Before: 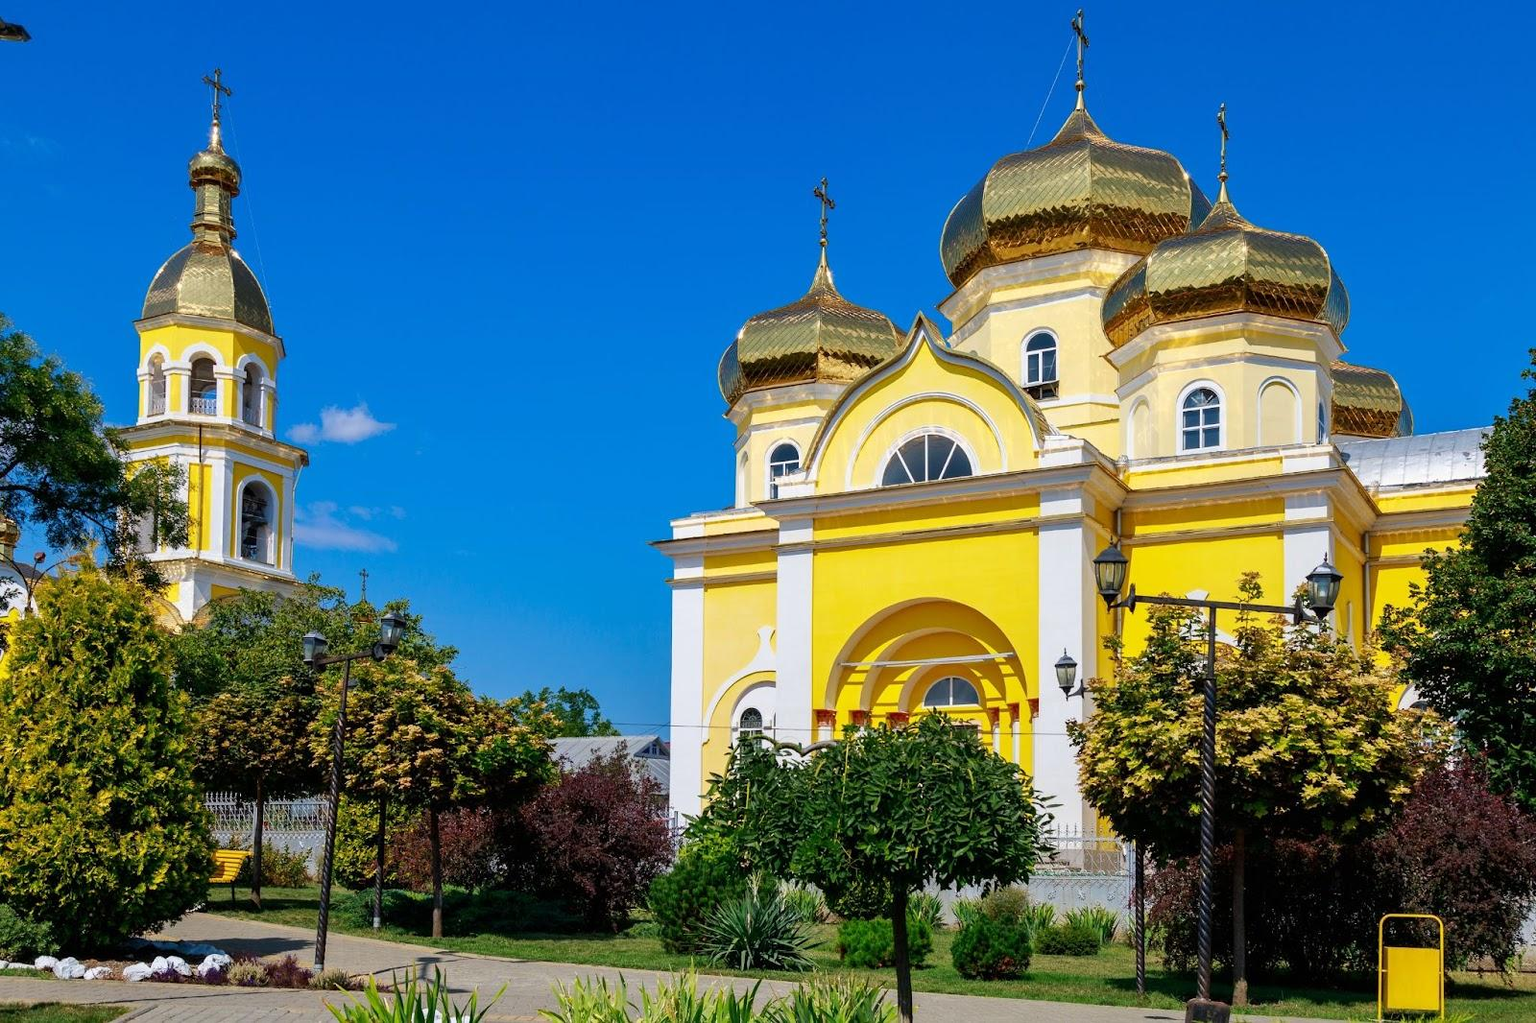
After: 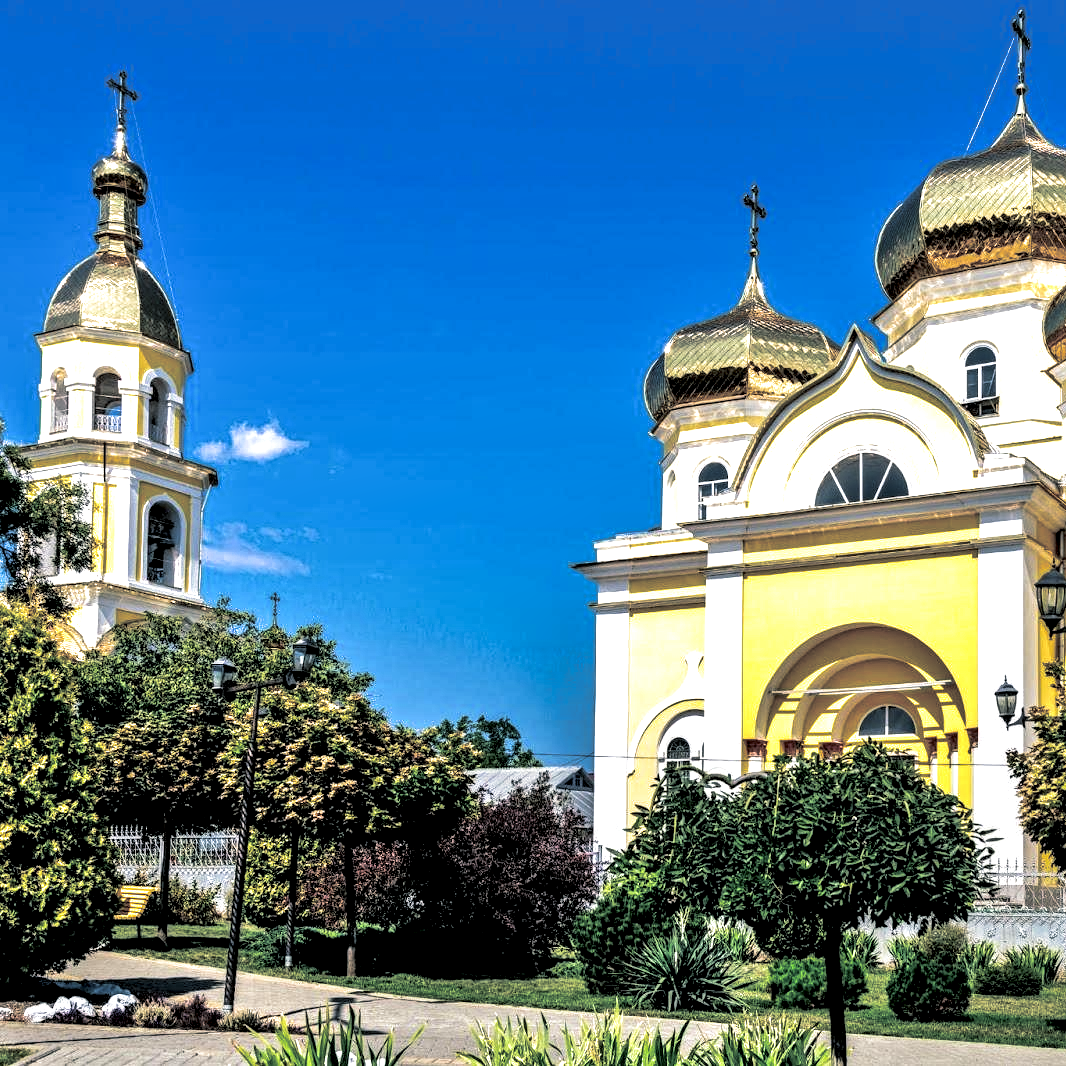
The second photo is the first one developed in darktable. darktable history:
tone equalizer: -7 EV 0.15 EV, -6 EV 0.6 EV, -5 EV 1.15 EV, -4 EV 1.33 EV, -3 EV 1.15 EV, -2 EV 0.6 EV, -1 EV 0.15 EV, mask exposure compensation -0.5 EV
crop and rotate: left 6.617%, right 26.717%
split-toning: shadows › hue 201.6°, shadows › saturation 0.16, highlights › hue 50.4°, highlights › saturation 0.2, balance -49.9
local contrast: shadows 185%, detail 225%
